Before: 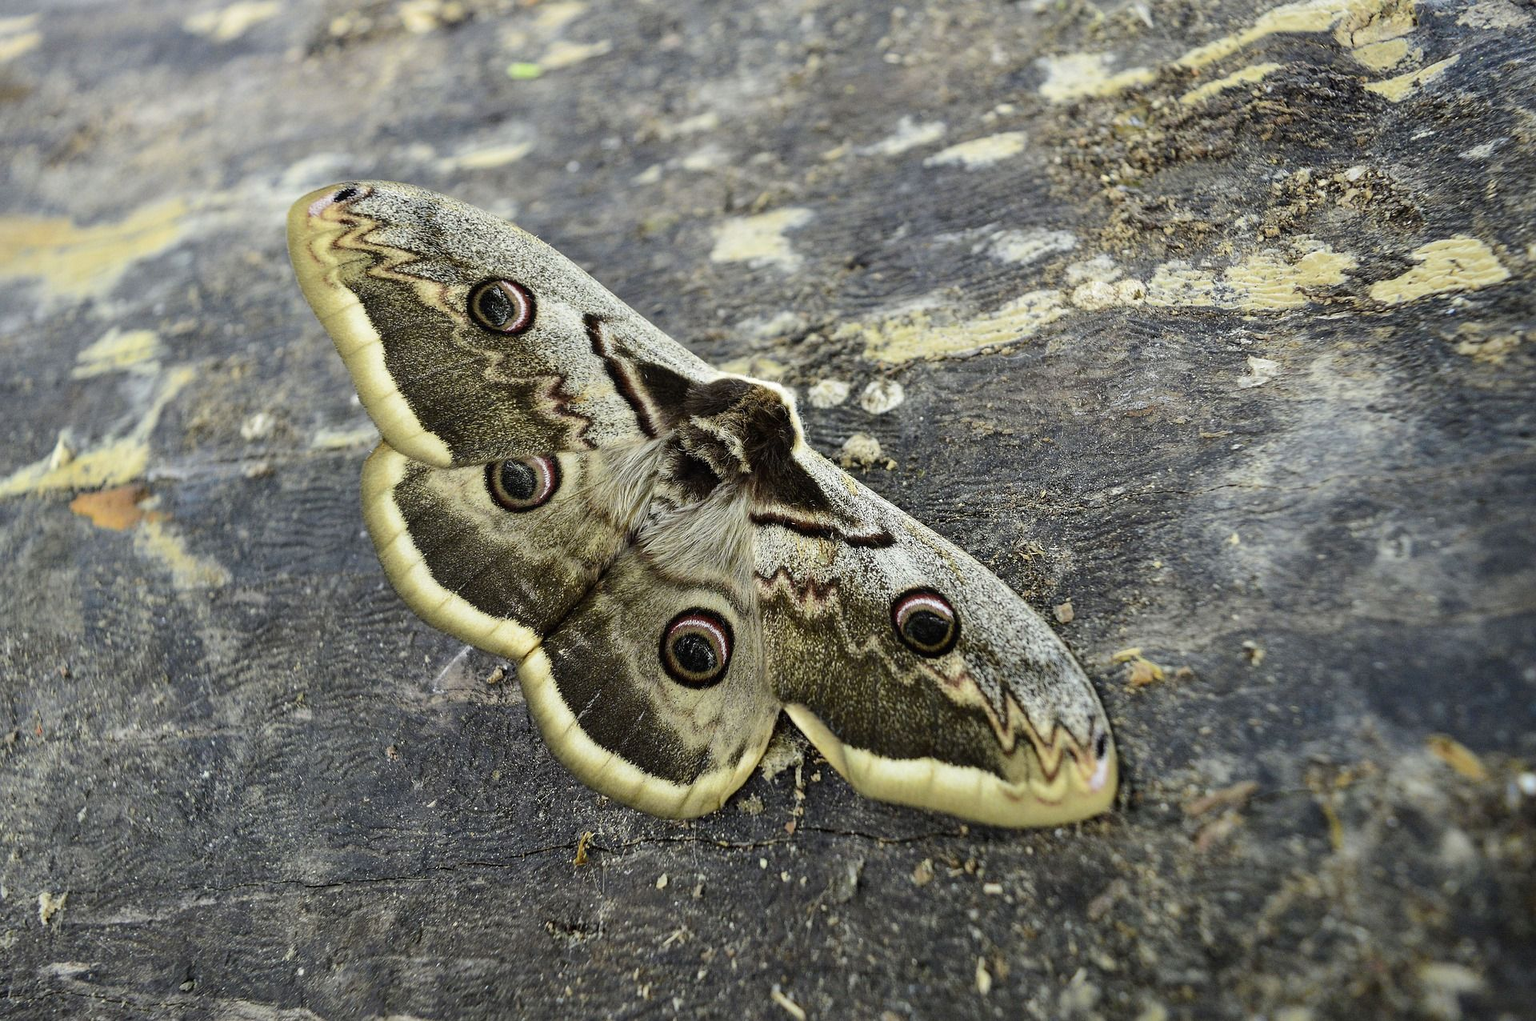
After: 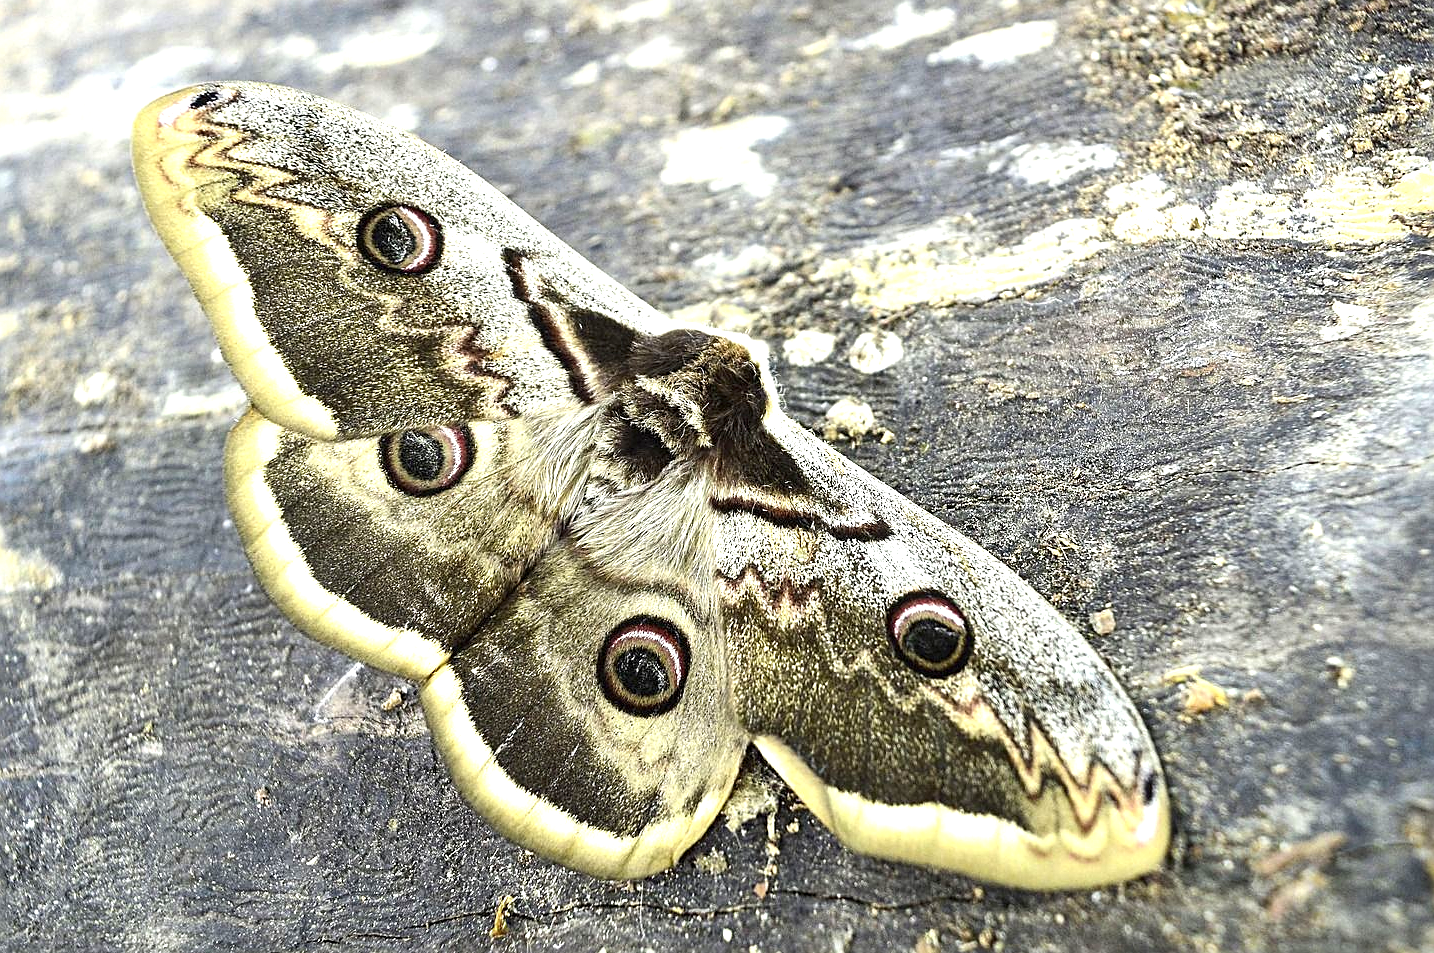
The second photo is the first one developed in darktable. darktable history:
crop and rotate: left 11.831%, top 11.346%, right 13.429%, bottom 13.899%
exposure: black level correction 0, exposure 1.2 EV, compensate exposure bias true, compensate highlight preservation false
sharpen: on, module defaults
